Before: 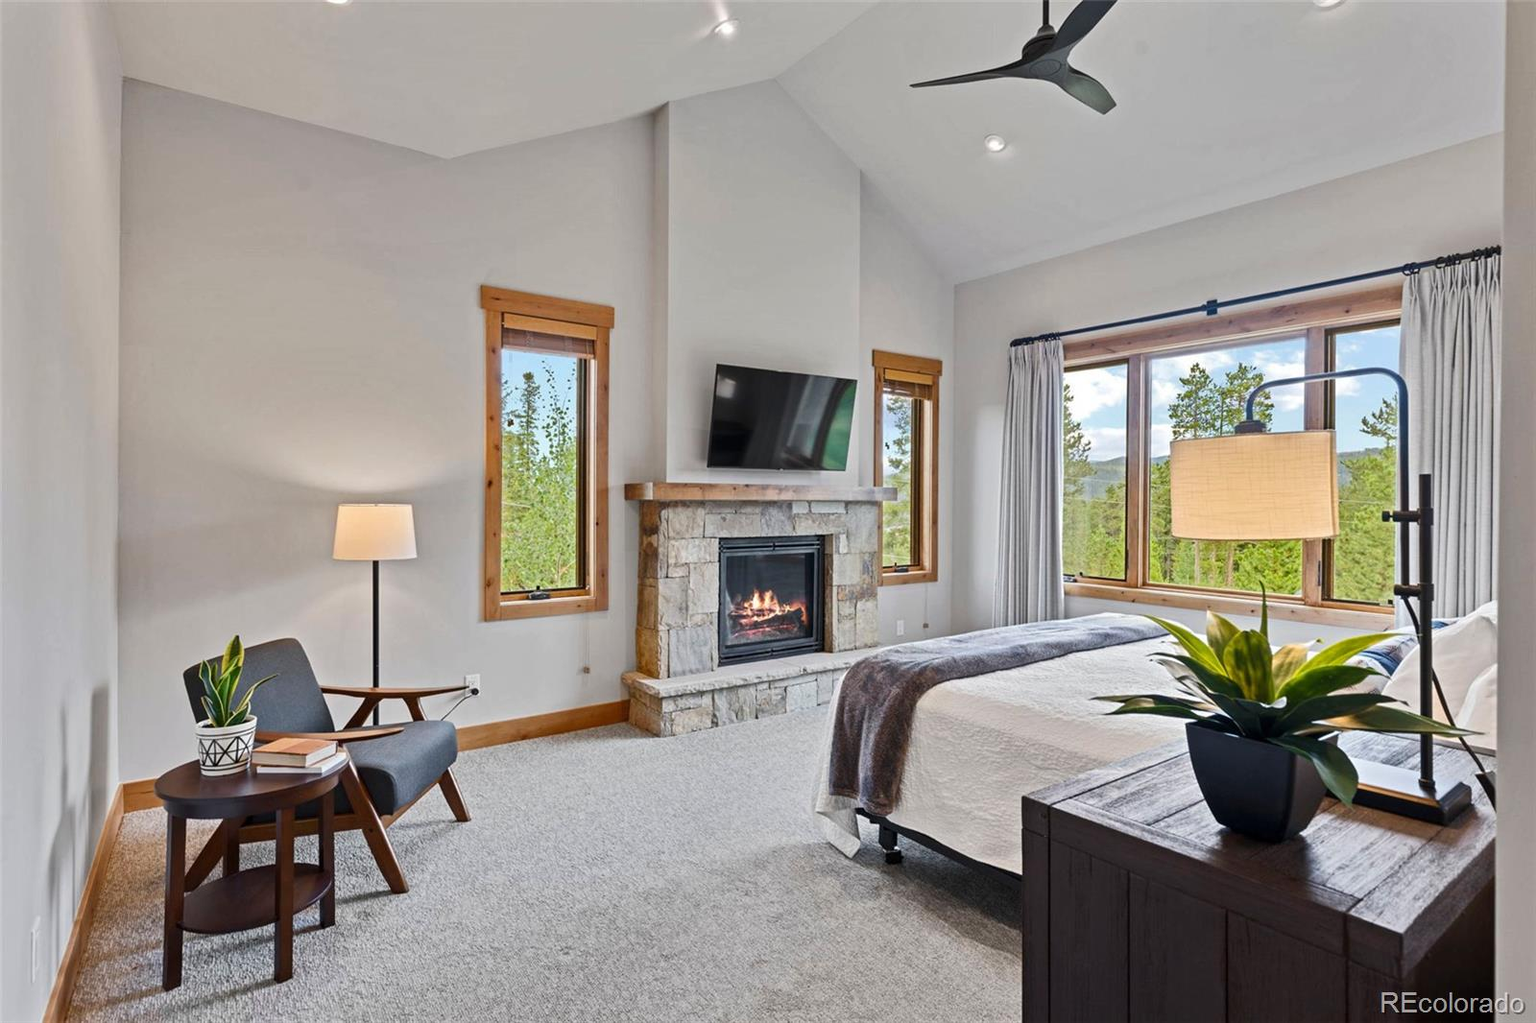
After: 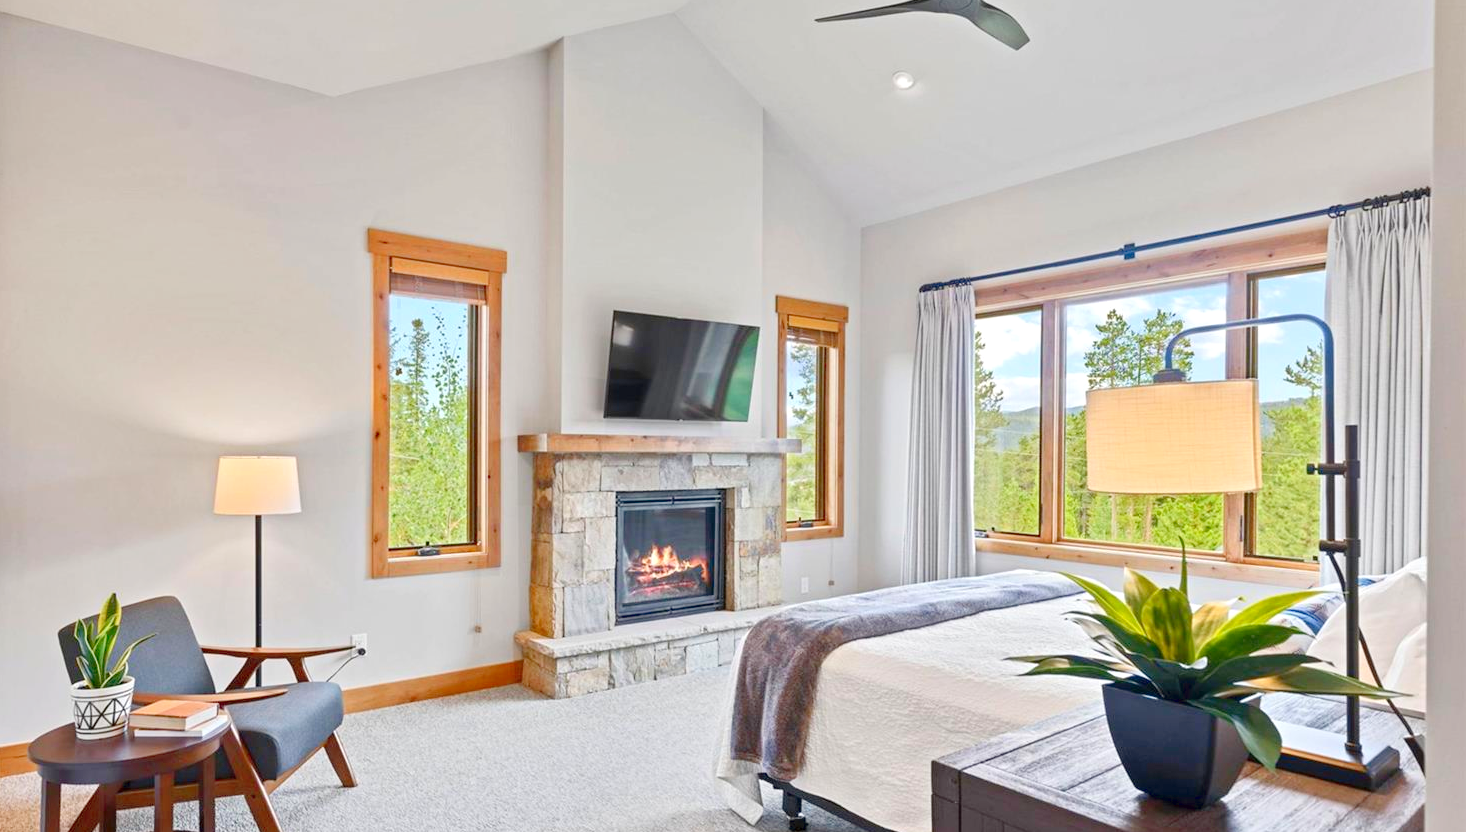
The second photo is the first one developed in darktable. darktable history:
crop: left 8.374%, top 6.55%, bottom 15.36%
levels: levels [0, 0.397, 0.955]
